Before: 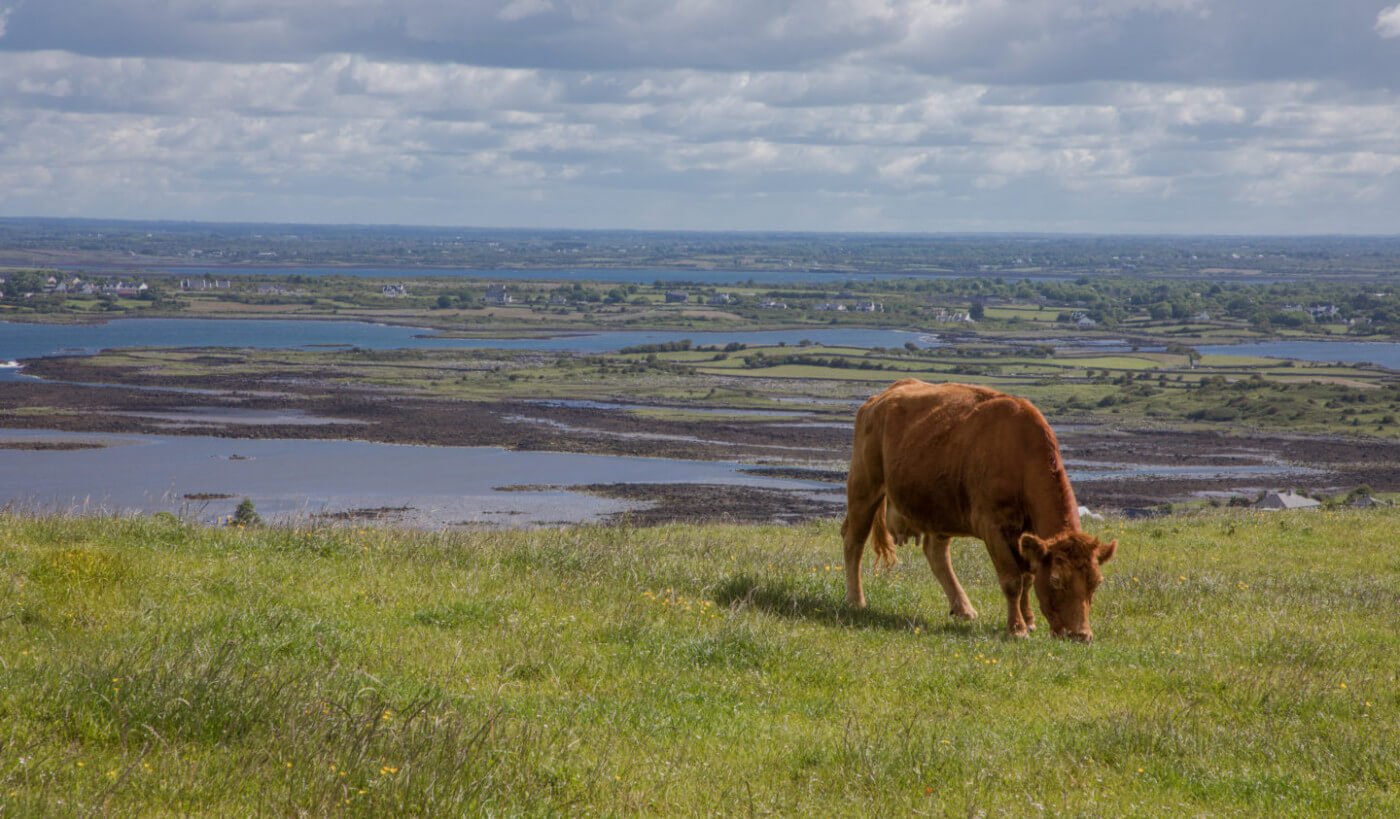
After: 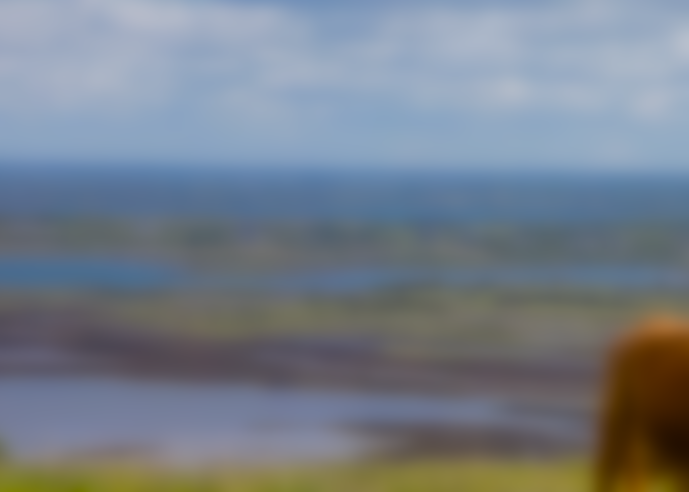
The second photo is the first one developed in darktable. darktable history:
lowpass: on, module defaults
color balance rgb: linear chroma grading › global chroma 15%, perceptual saturation grading › global saturation 30%
crop: left 17.835%, top 7.675%, right 32.881%, bottom 32.213%
